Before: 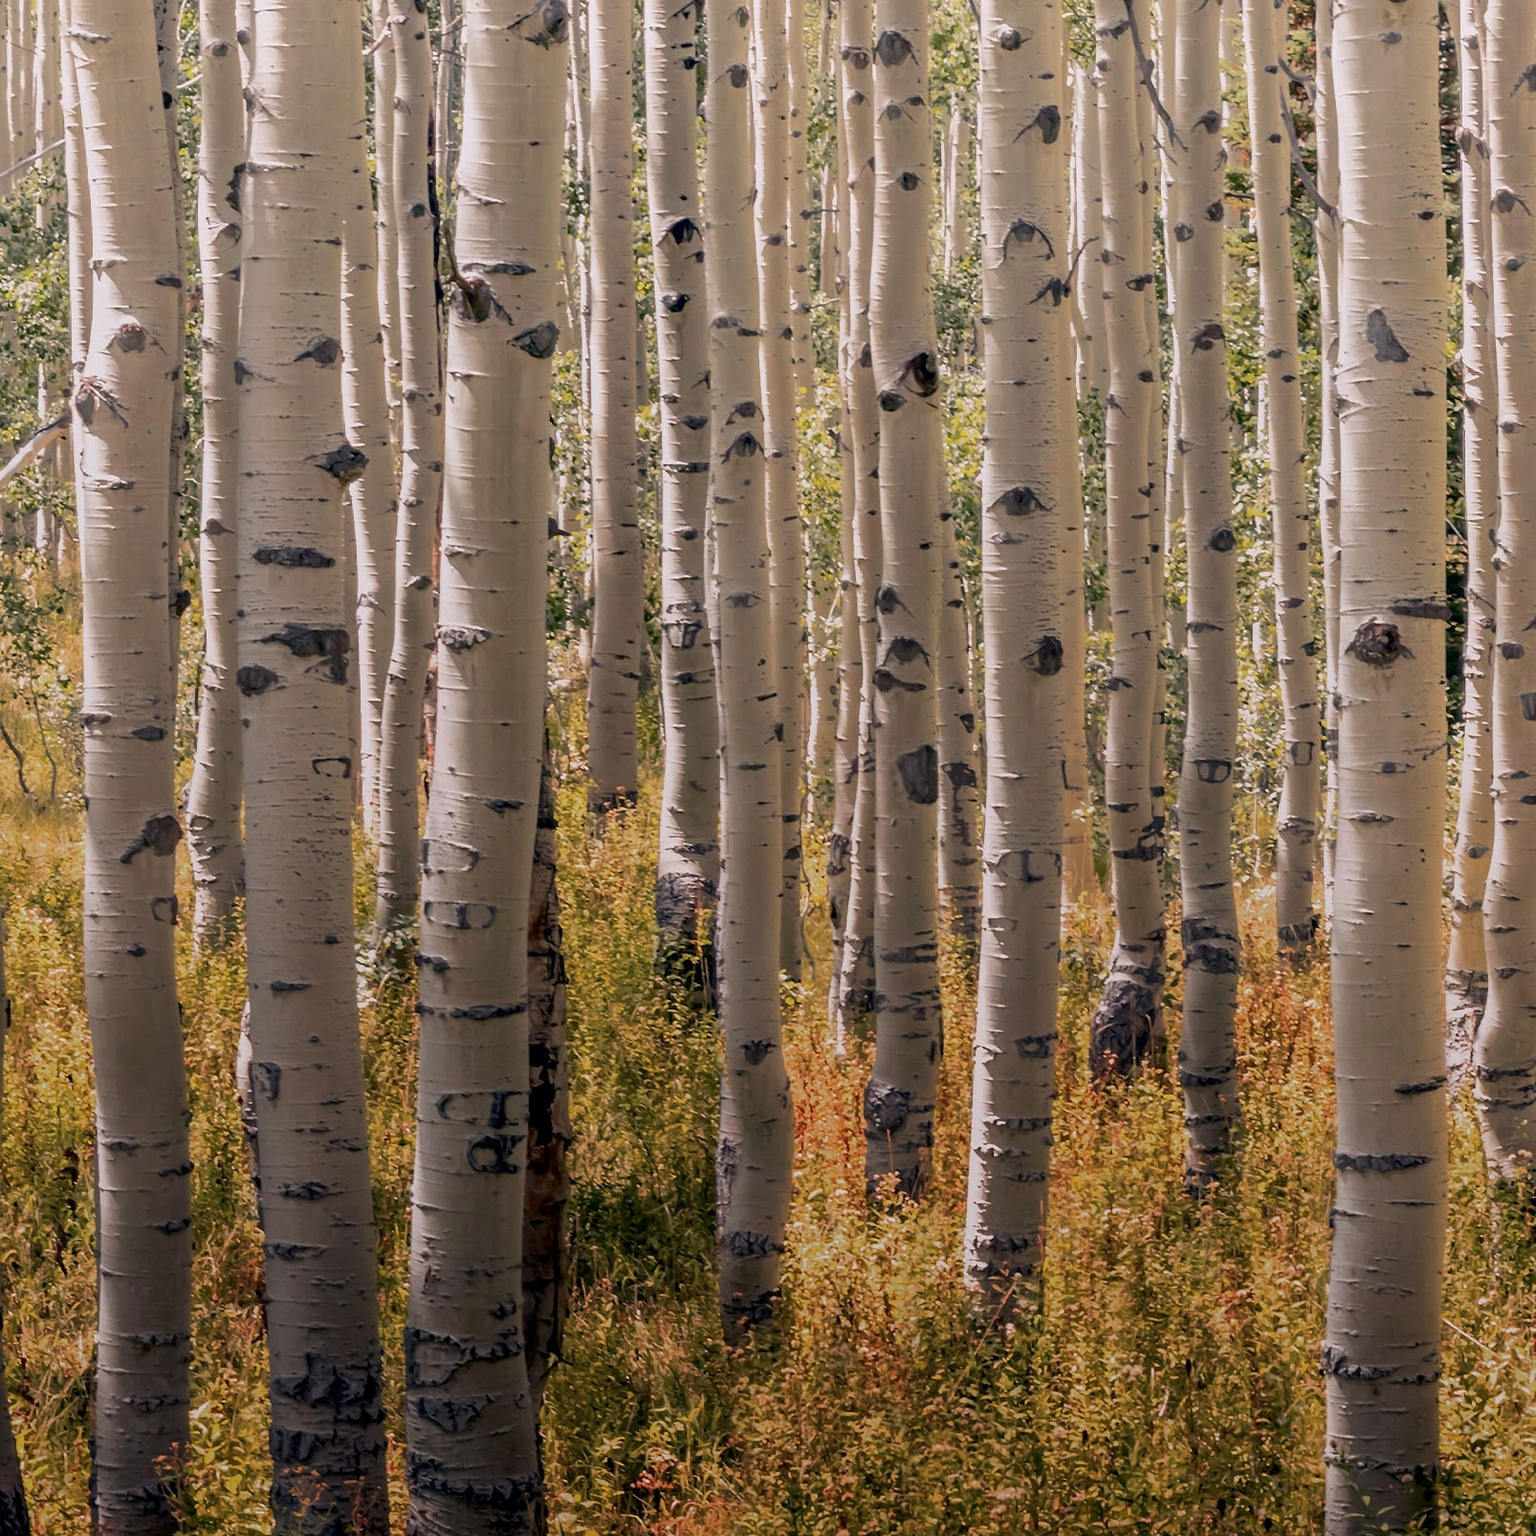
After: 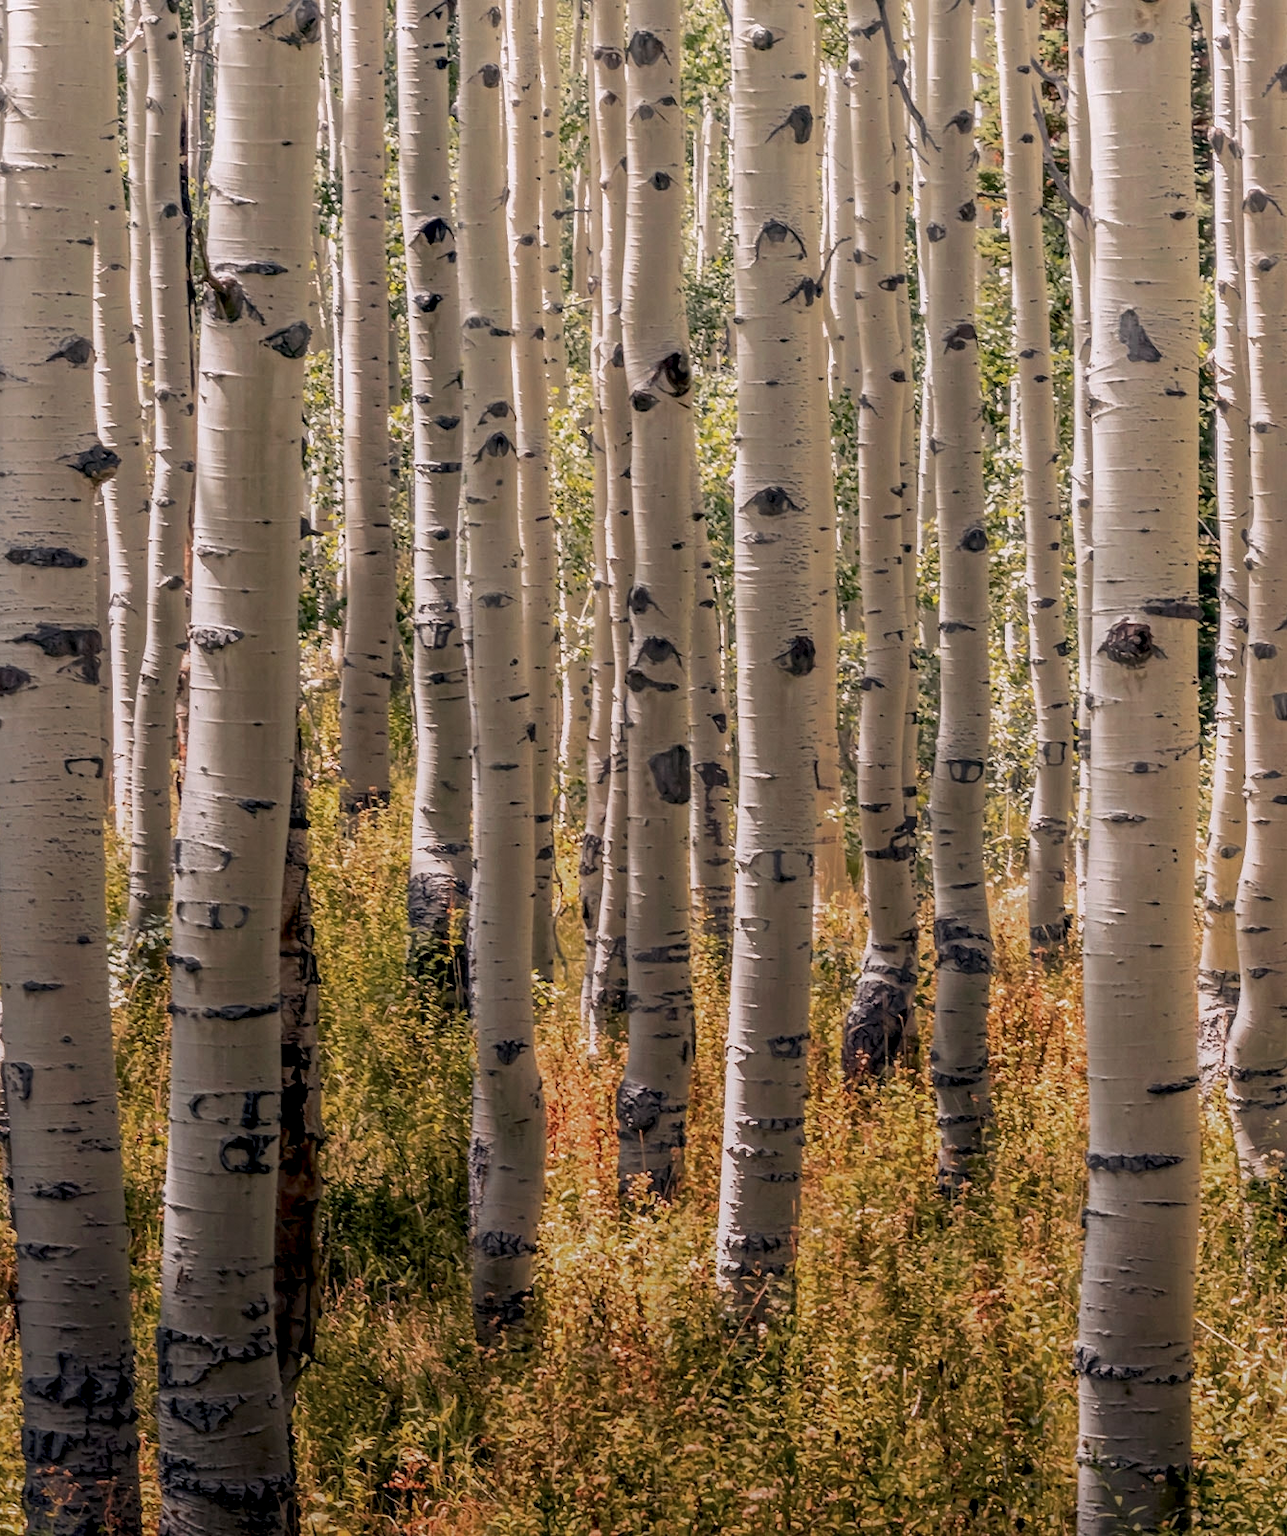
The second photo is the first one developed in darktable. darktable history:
shadows and highlights: shadows 25, highlights -25
crop: left 16.145%
local contrast: detail 130%
